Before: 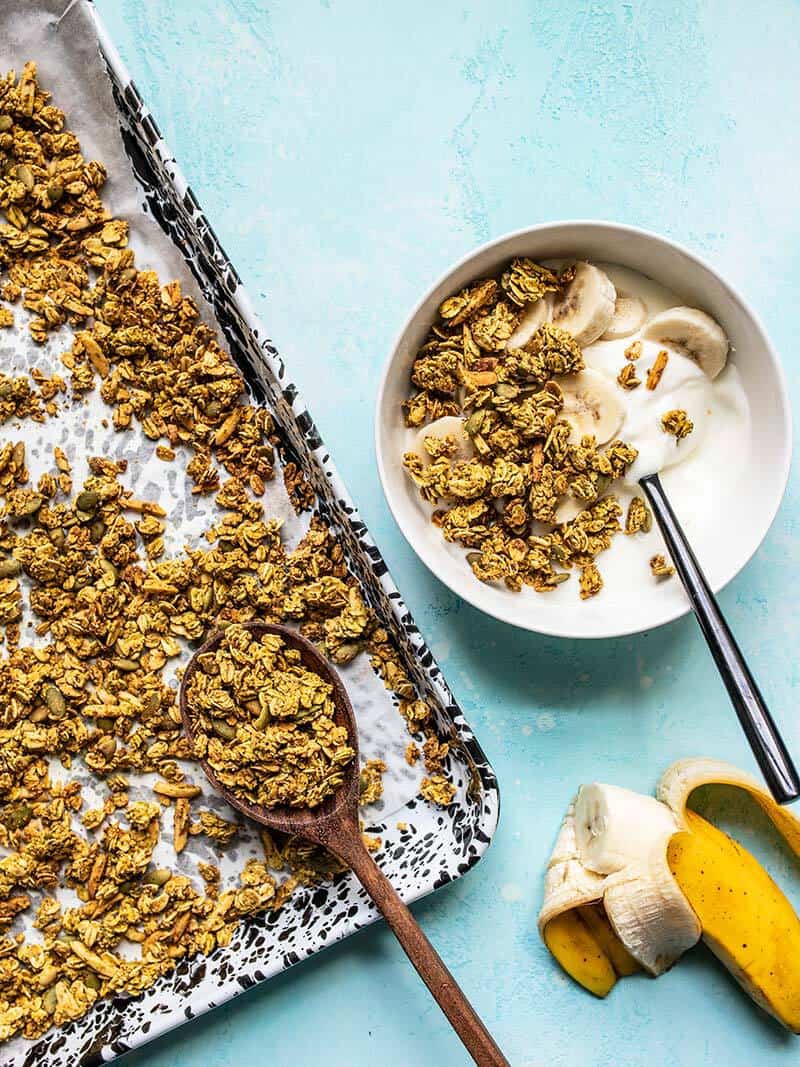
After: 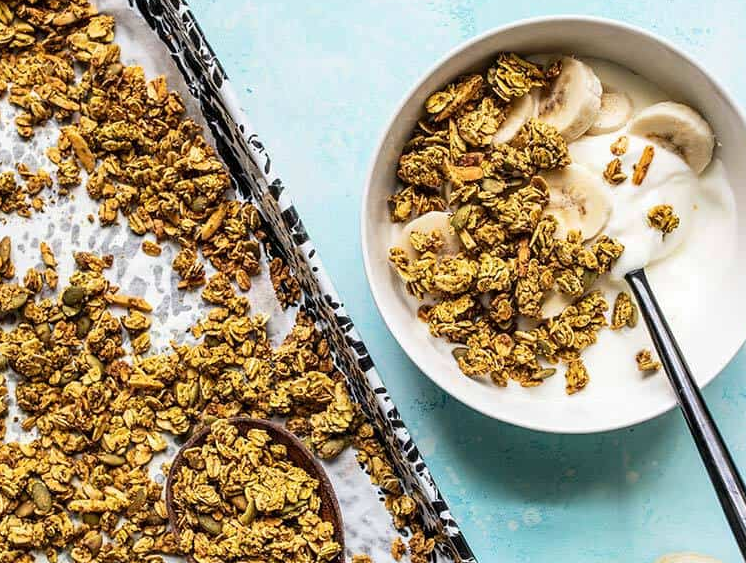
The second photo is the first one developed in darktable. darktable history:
crop: left 1.764%, top 19.224%, right 4.979%, bottom 27.934%
